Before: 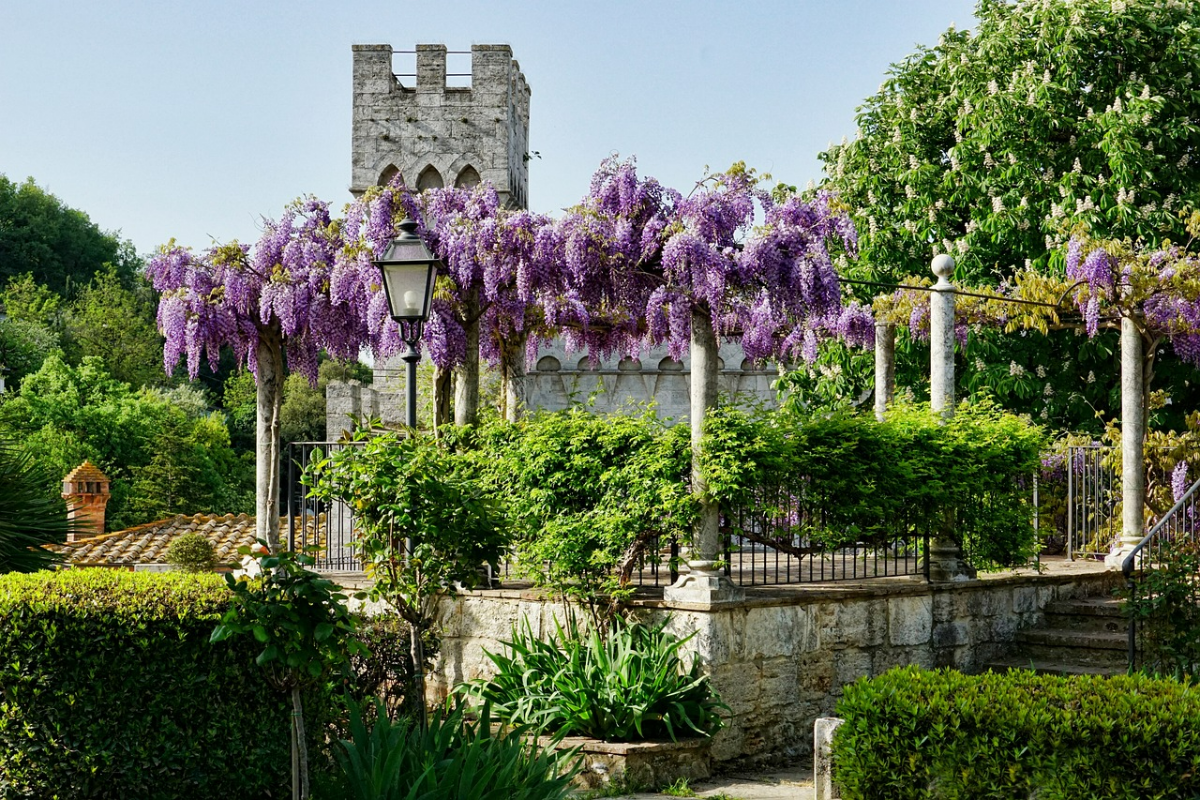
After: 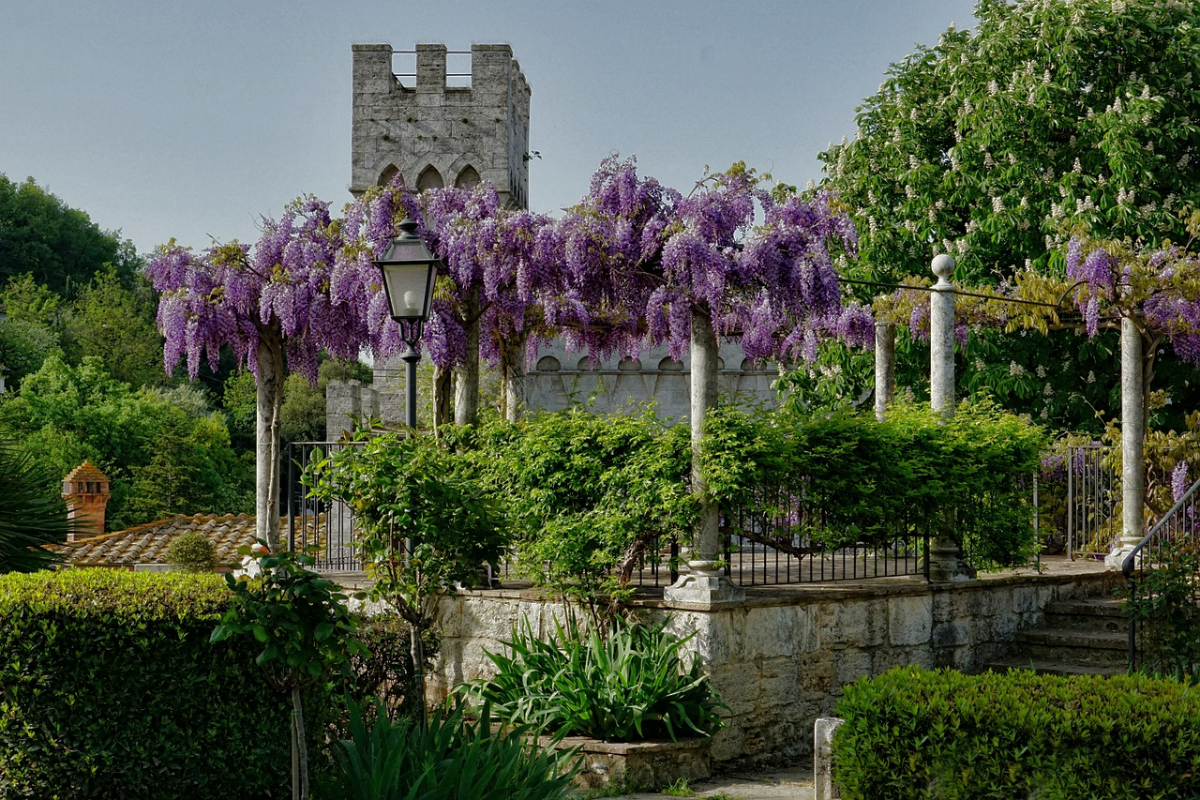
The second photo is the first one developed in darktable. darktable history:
shadows and highlights: shadows 25, highlights -25
base curve: curves: ch0 [(0, 0) (0.826, 0.587) (1, 1)]
